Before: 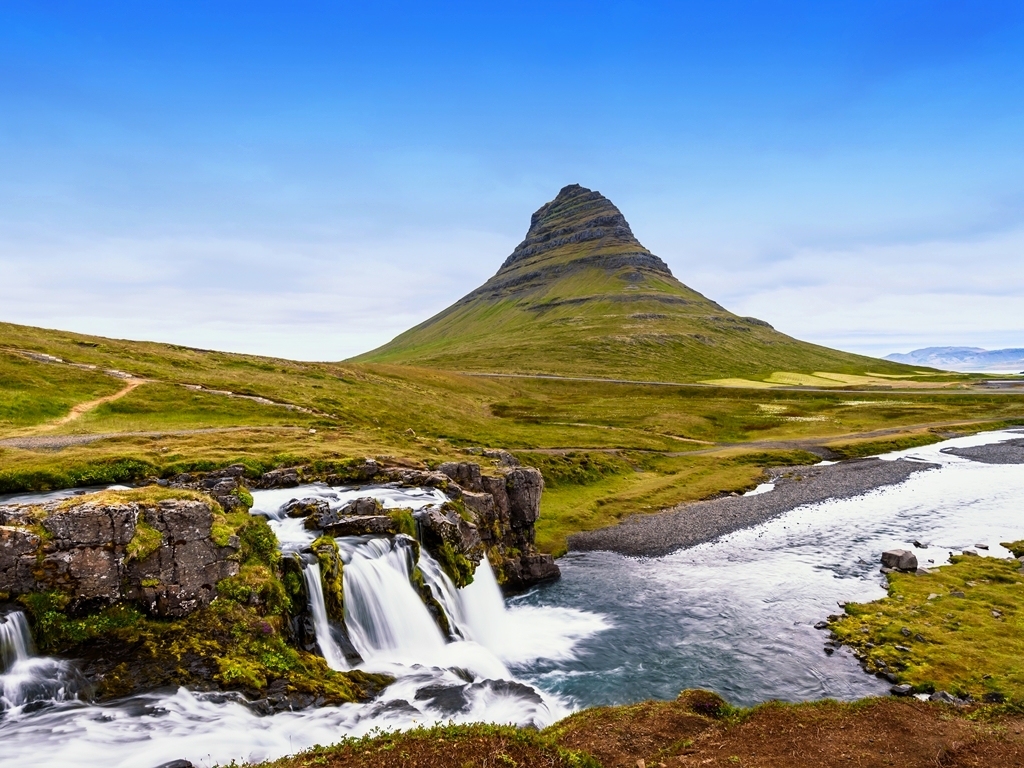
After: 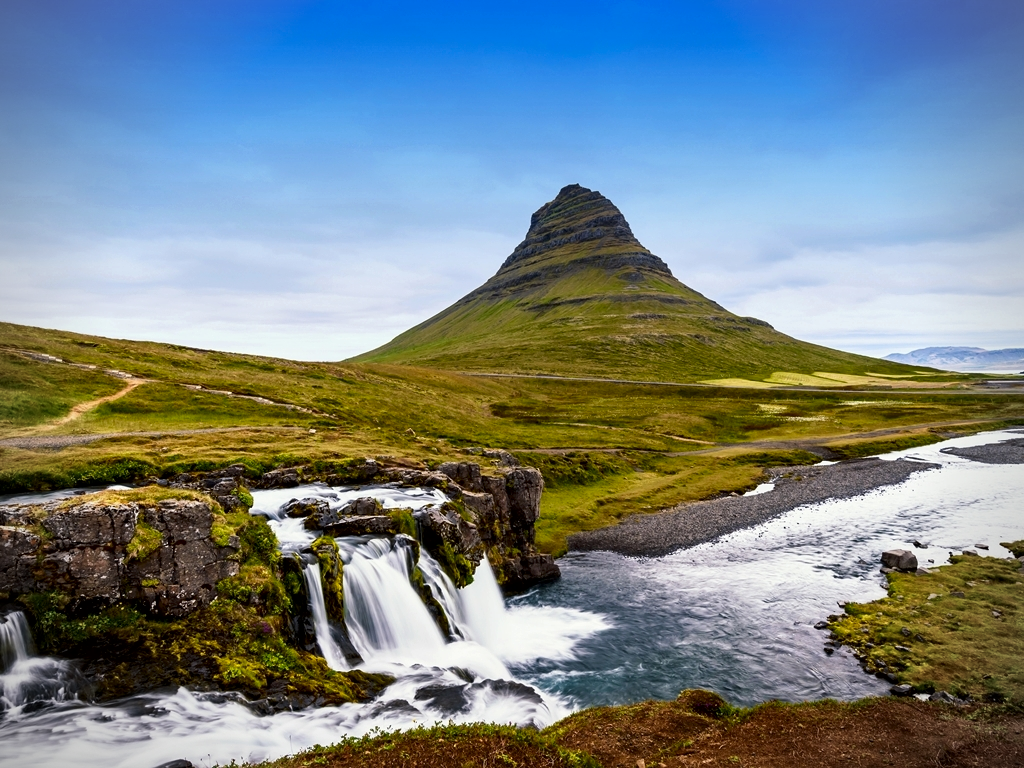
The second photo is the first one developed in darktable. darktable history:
vignetting: on, module defaults
contrast brightness saturation: brightness -0.09
local contrast: mode bilateral grid, contrast 25, coarseness 50, detail 123%, midtone range 0.2
